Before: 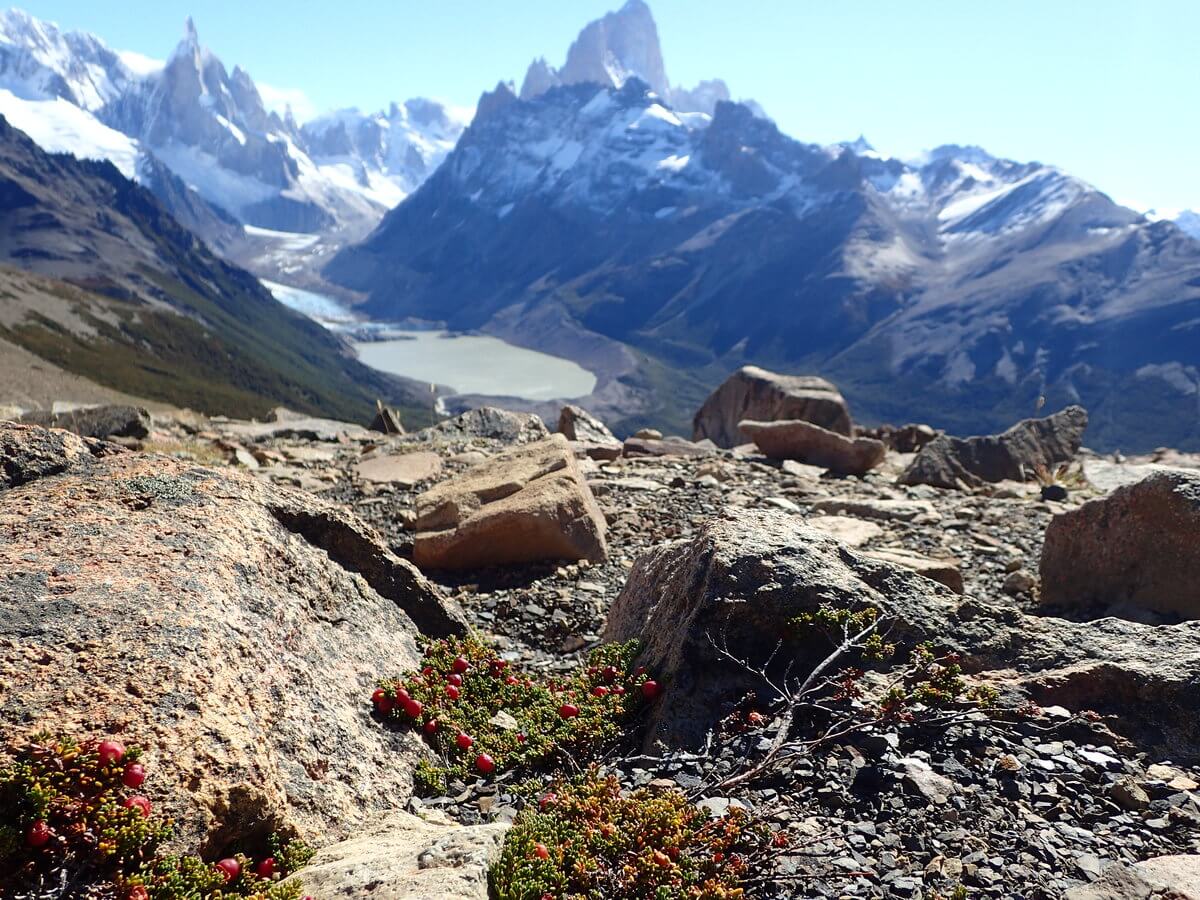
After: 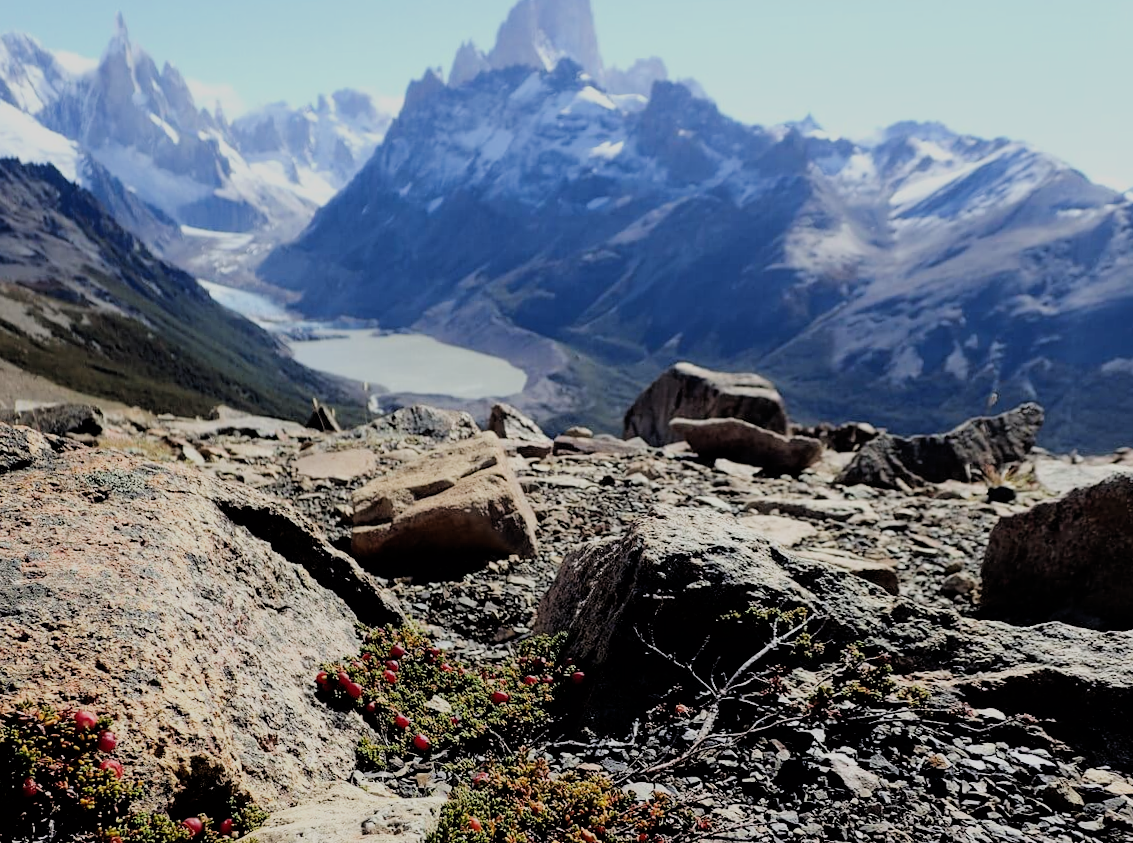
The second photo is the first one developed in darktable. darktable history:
filmic rgb: black relative exposure -4.14 EV, white relative exposure 5.1 EV, hardness 2.11, contrast 1.165
rotate and perspective: rotation 0.062°, lens shift (vertical) 0.115, lens shift (horizontal) -0.133, crop left 0.047, crop right 0.94, crop top 0.061, crop bottom 0.94
